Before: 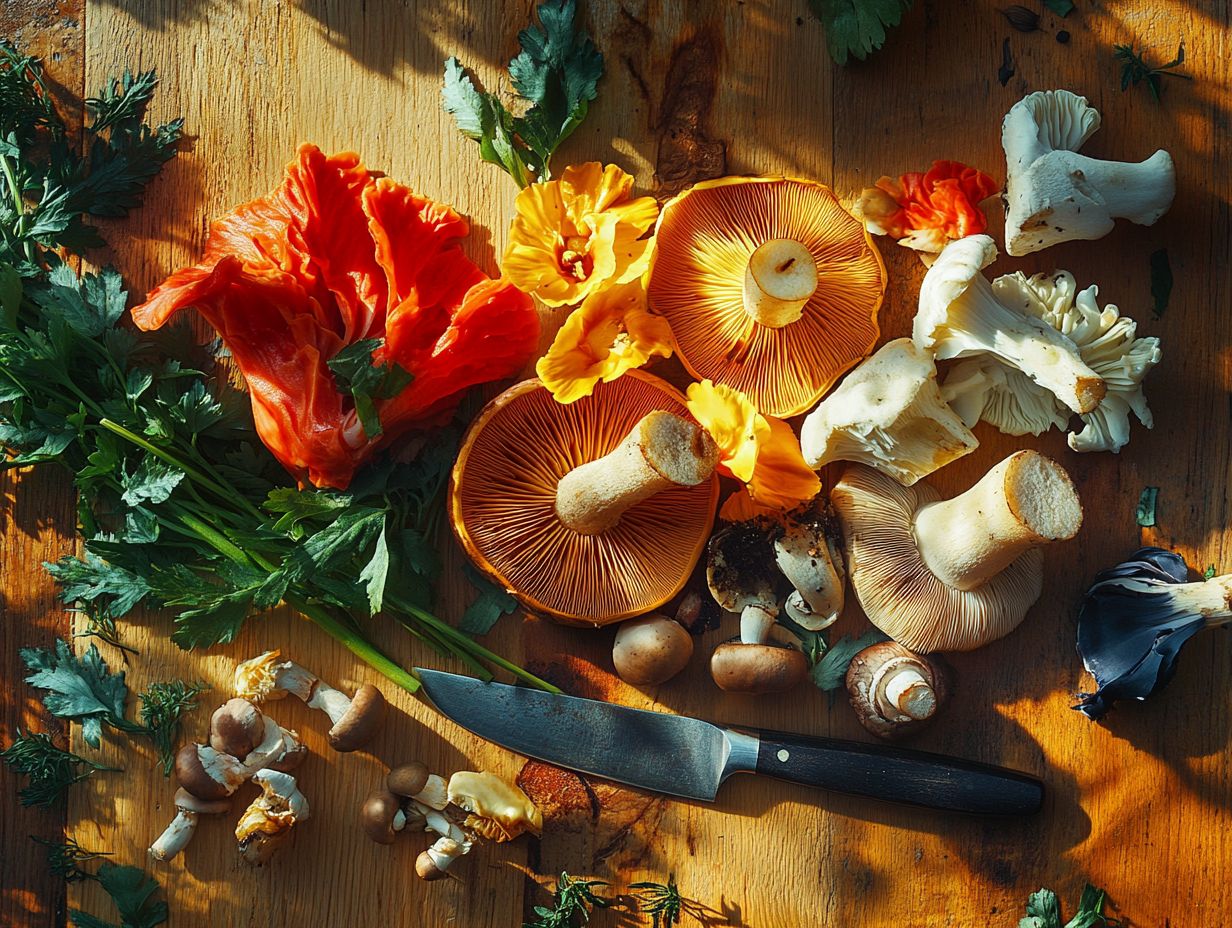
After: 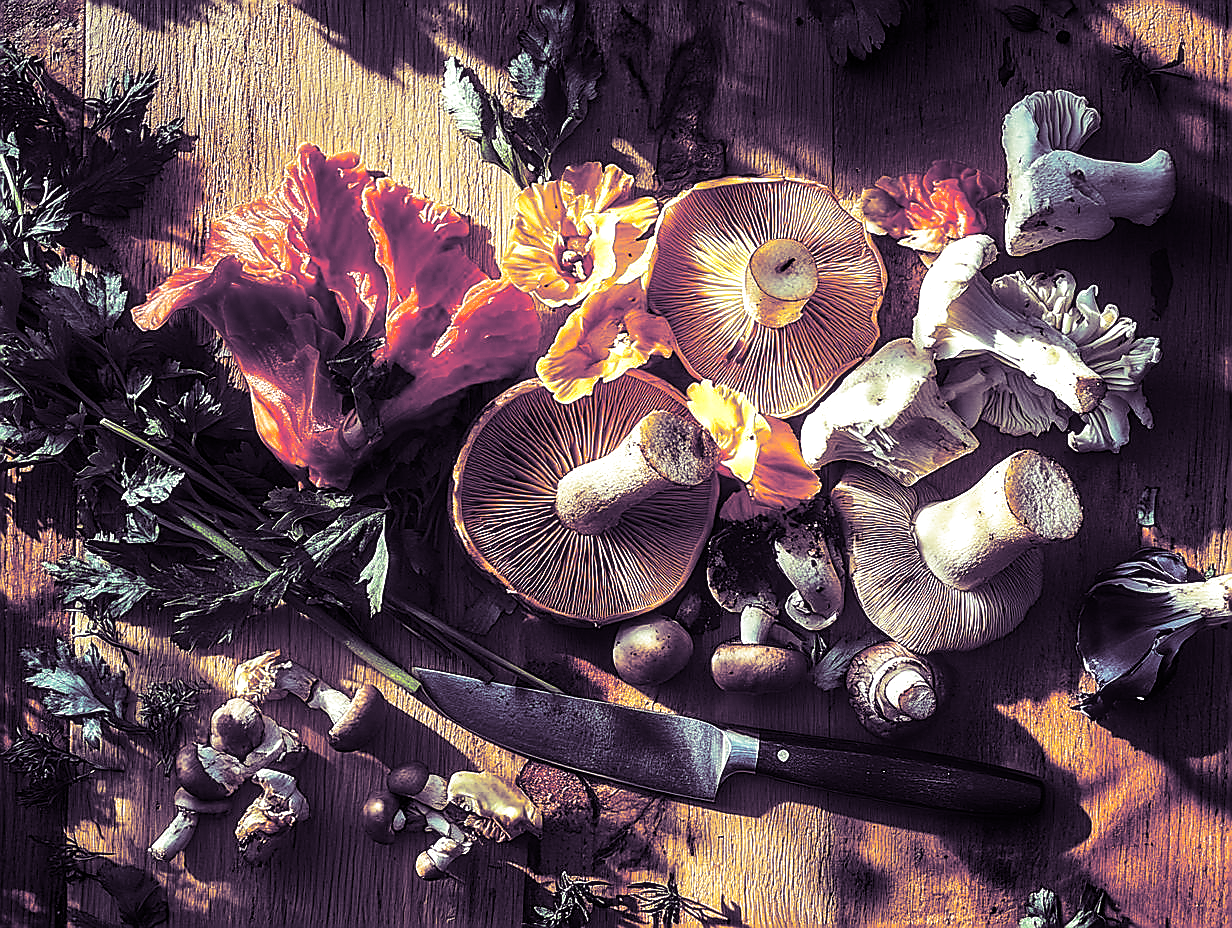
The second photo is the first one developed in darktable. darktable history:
split-toning: shadows › hue 266.4°, shadows › saturation 0.4, highlights › hue 61.2°, highlights › saturation 0.3, compress 0%
tone equalizer: -8 EV -0.75 EV, -7 EV -0.7 EV, -6 EV -0.6 EV, -5 EV -0.4 EV, -3 EV 0.4 EV, -2 EV 0.6 EV, -1 EV 0.7 EV, +0 EV 0.75 EV, edges refinement/feathering 500, mask exposure compensation -1.57 EV, preserve details no
local contrast: highlights 35%, detail 135%
sharpen: radius 1.4, amount 1.25, threshold 0.7
